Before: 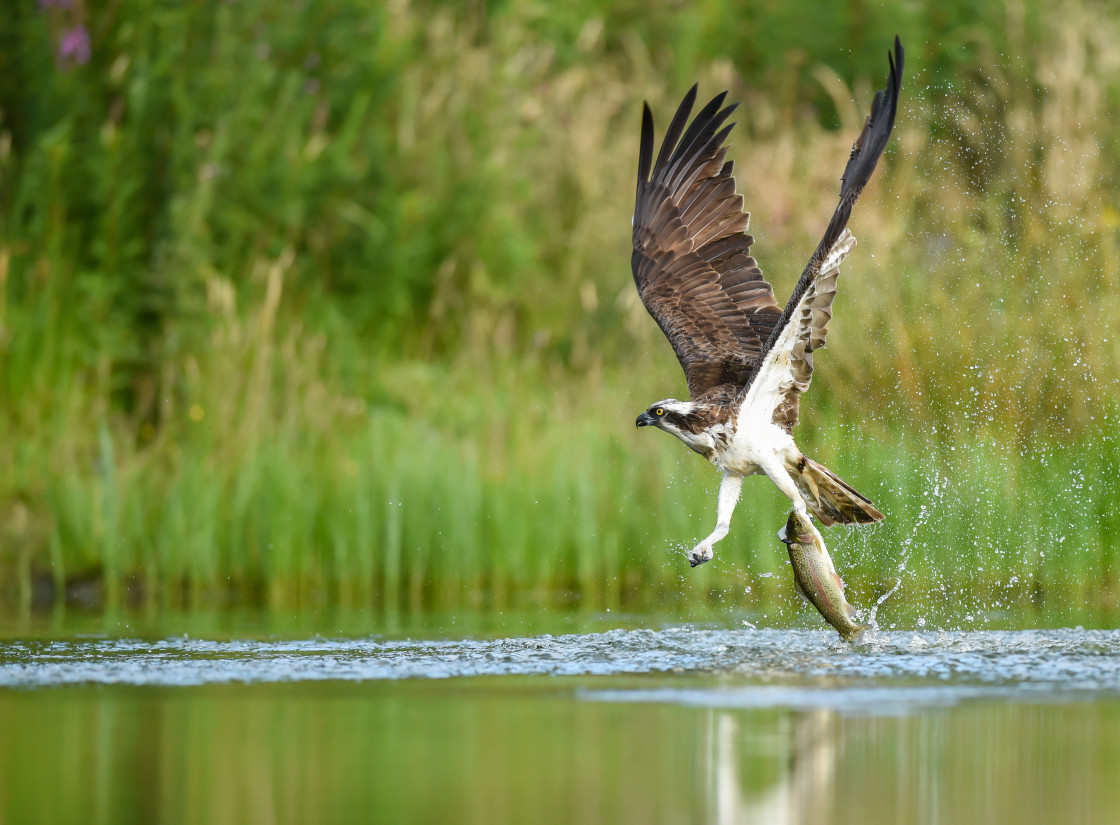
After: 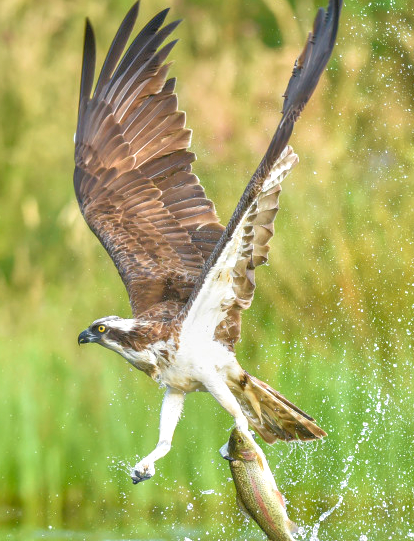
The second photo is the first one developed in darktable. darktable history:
tone equalizer: -8 EV 1.99 EV, -7 EV 1.96 EV, -6 EV 1.97 EV, -5 EV 1.97 EV, -4 EV 1.98 EV, -3 EV 1.48 EV, -2 EV 0.991 EV, -1 EV 0.495 EV
crop and rotate: left 49.864%, top 10.148%, right 13.103%, bottom 24.199%
local contrast: detail 109%
velvia: on, module defaults
